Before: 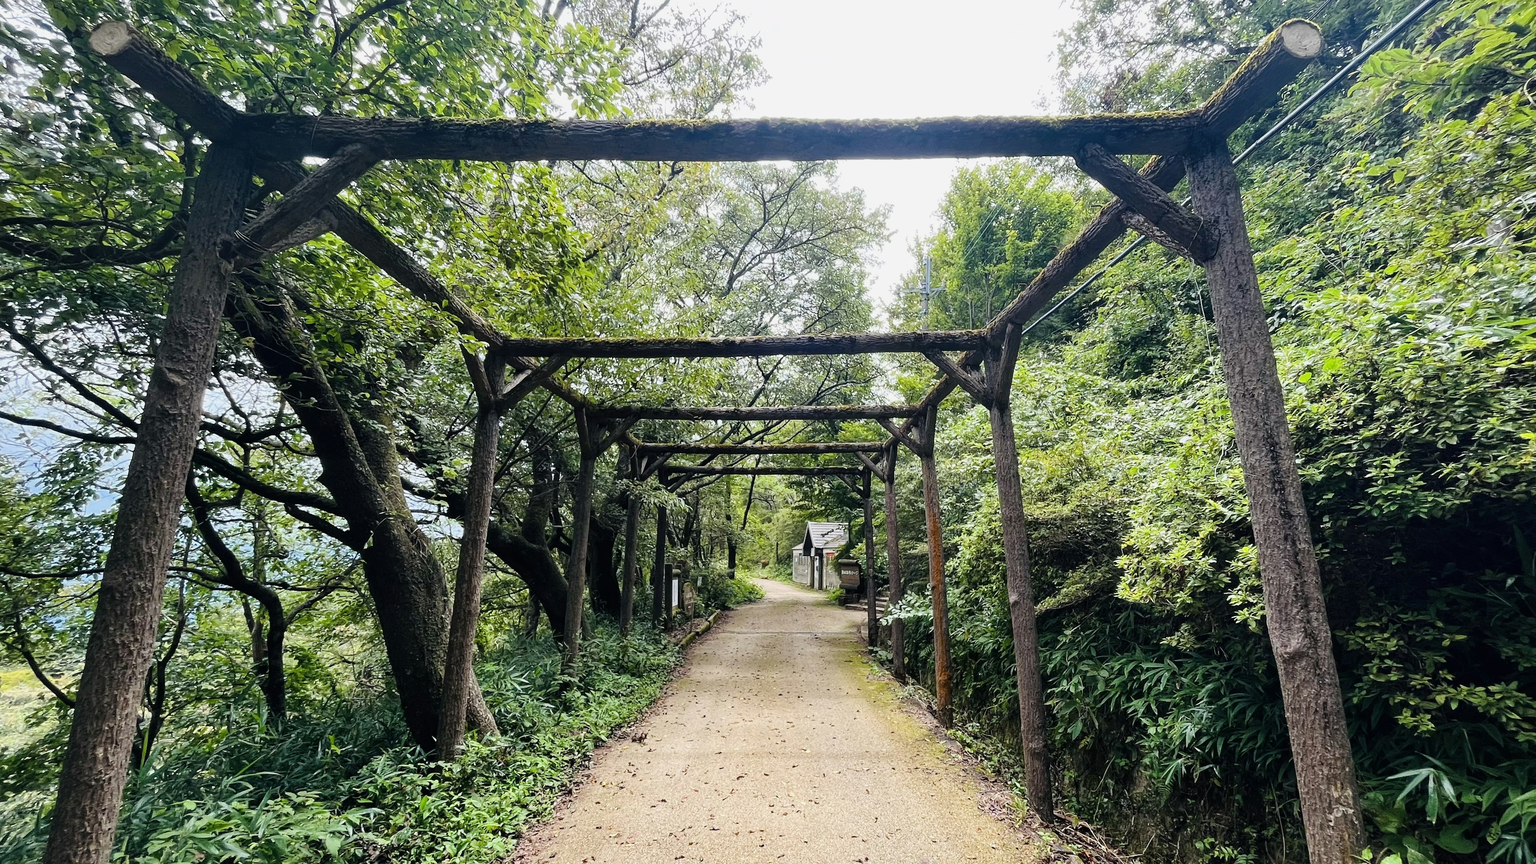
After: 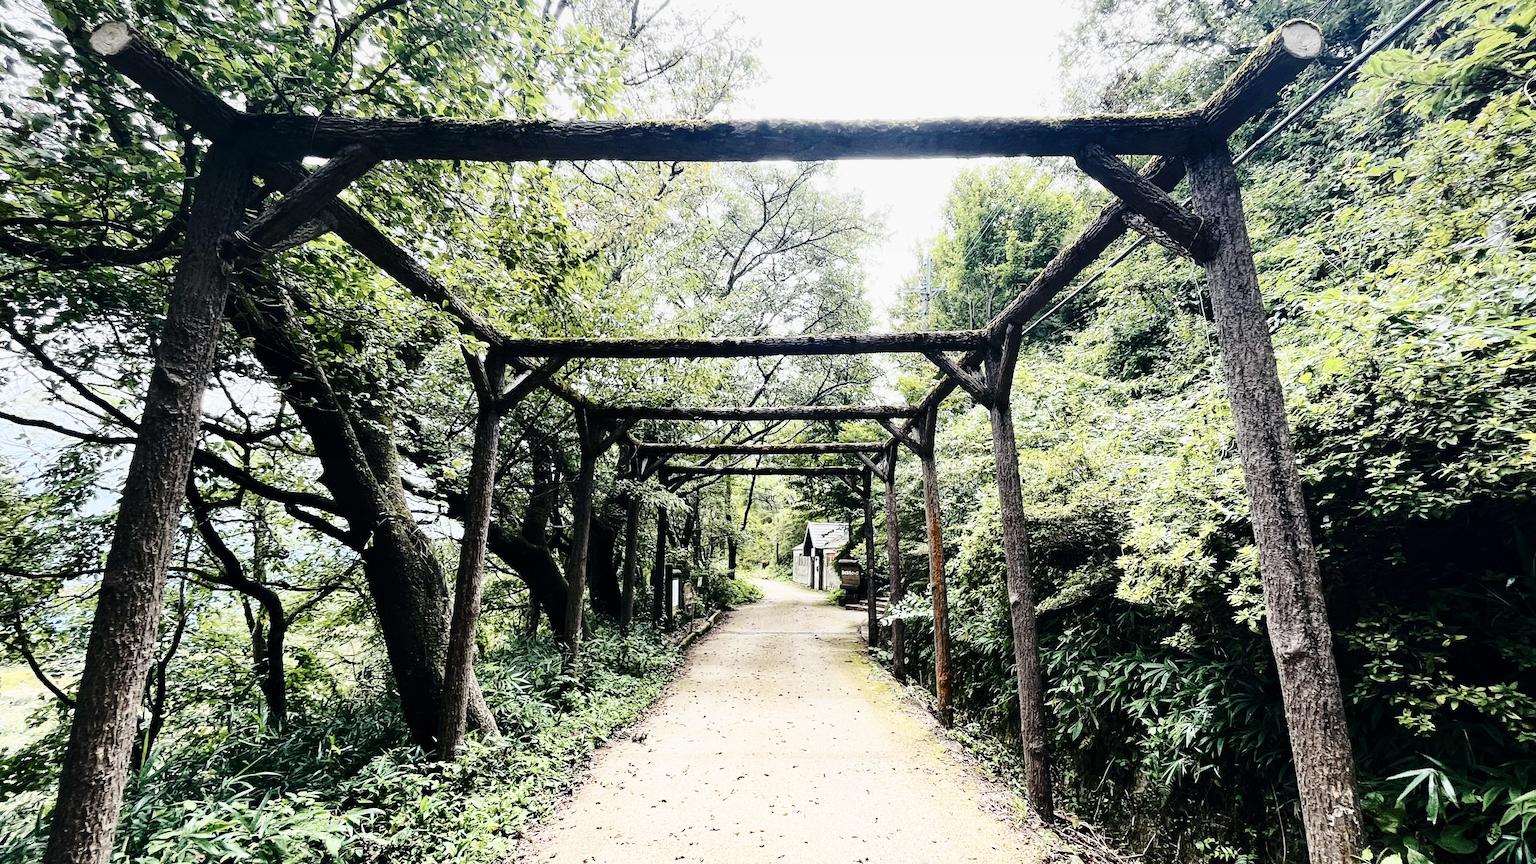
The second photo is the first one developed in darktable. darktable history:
contrast brightness saturation: contrast 0.25, saturation -0.31
graduated density: on, module defaults
base curve: curves: ch0 [(0, 0) (0.028, 0.03) (0.121, 0.232) (0.46, 0.748) (0.859, 0.968) (1, 1)], preserve colors none
